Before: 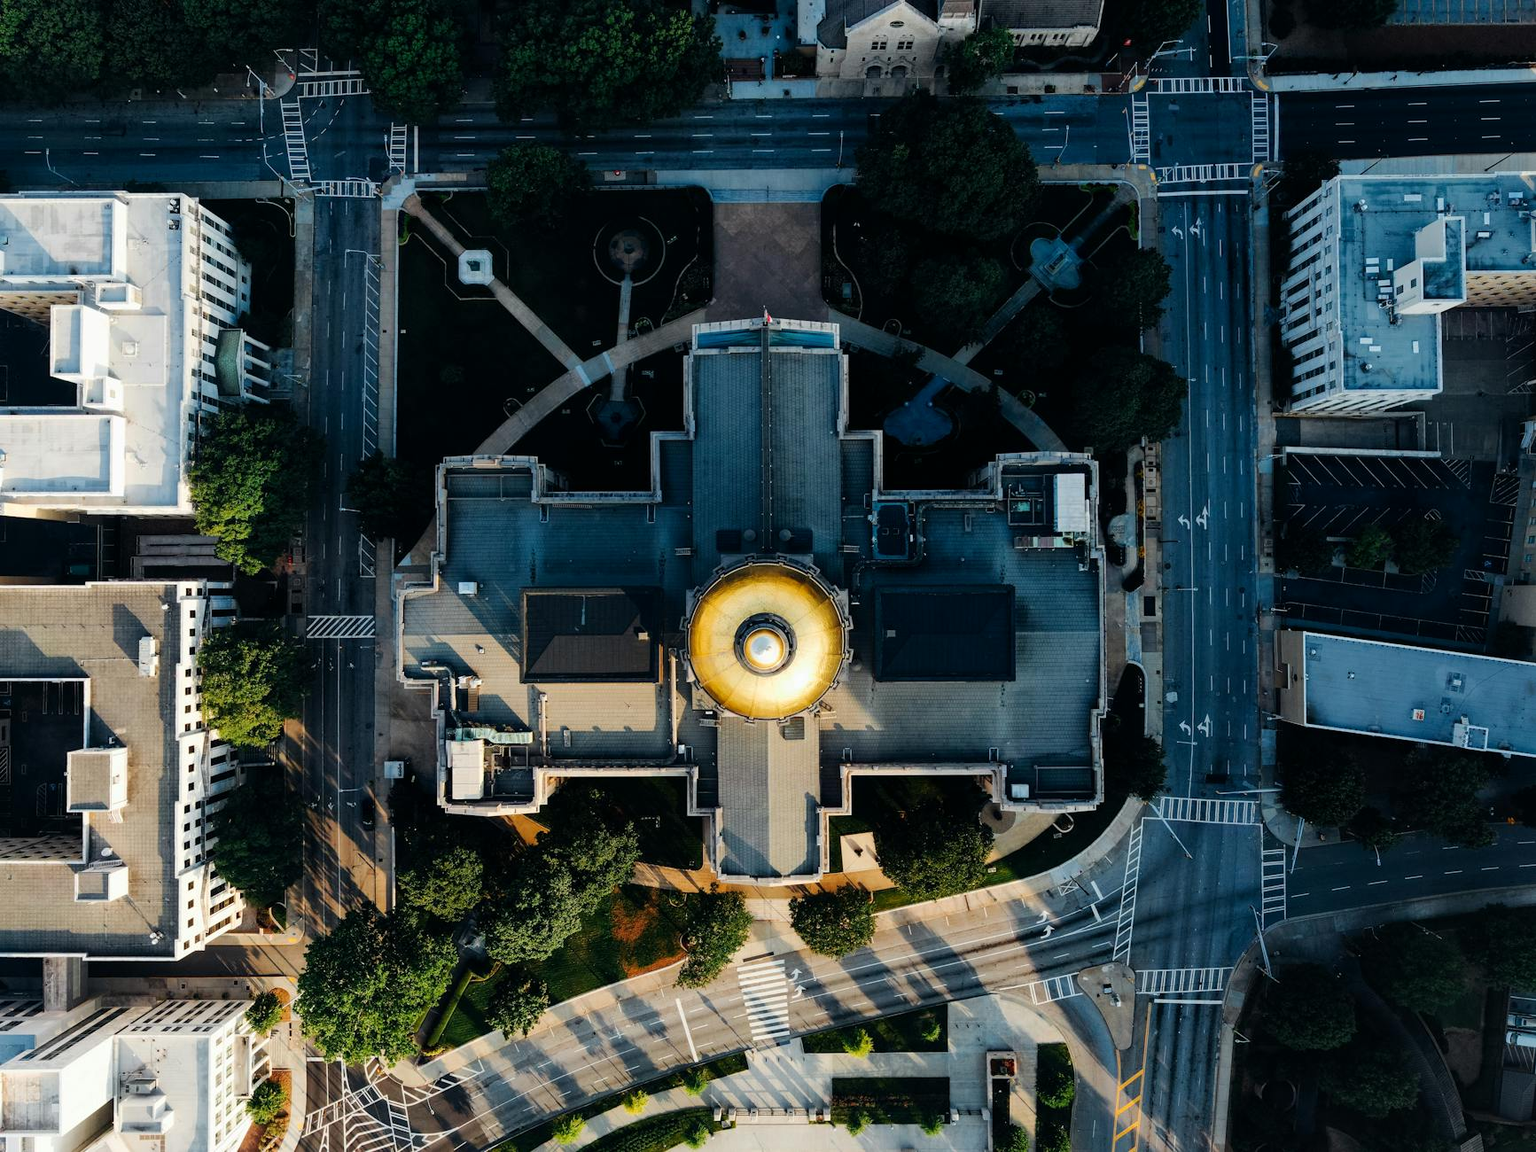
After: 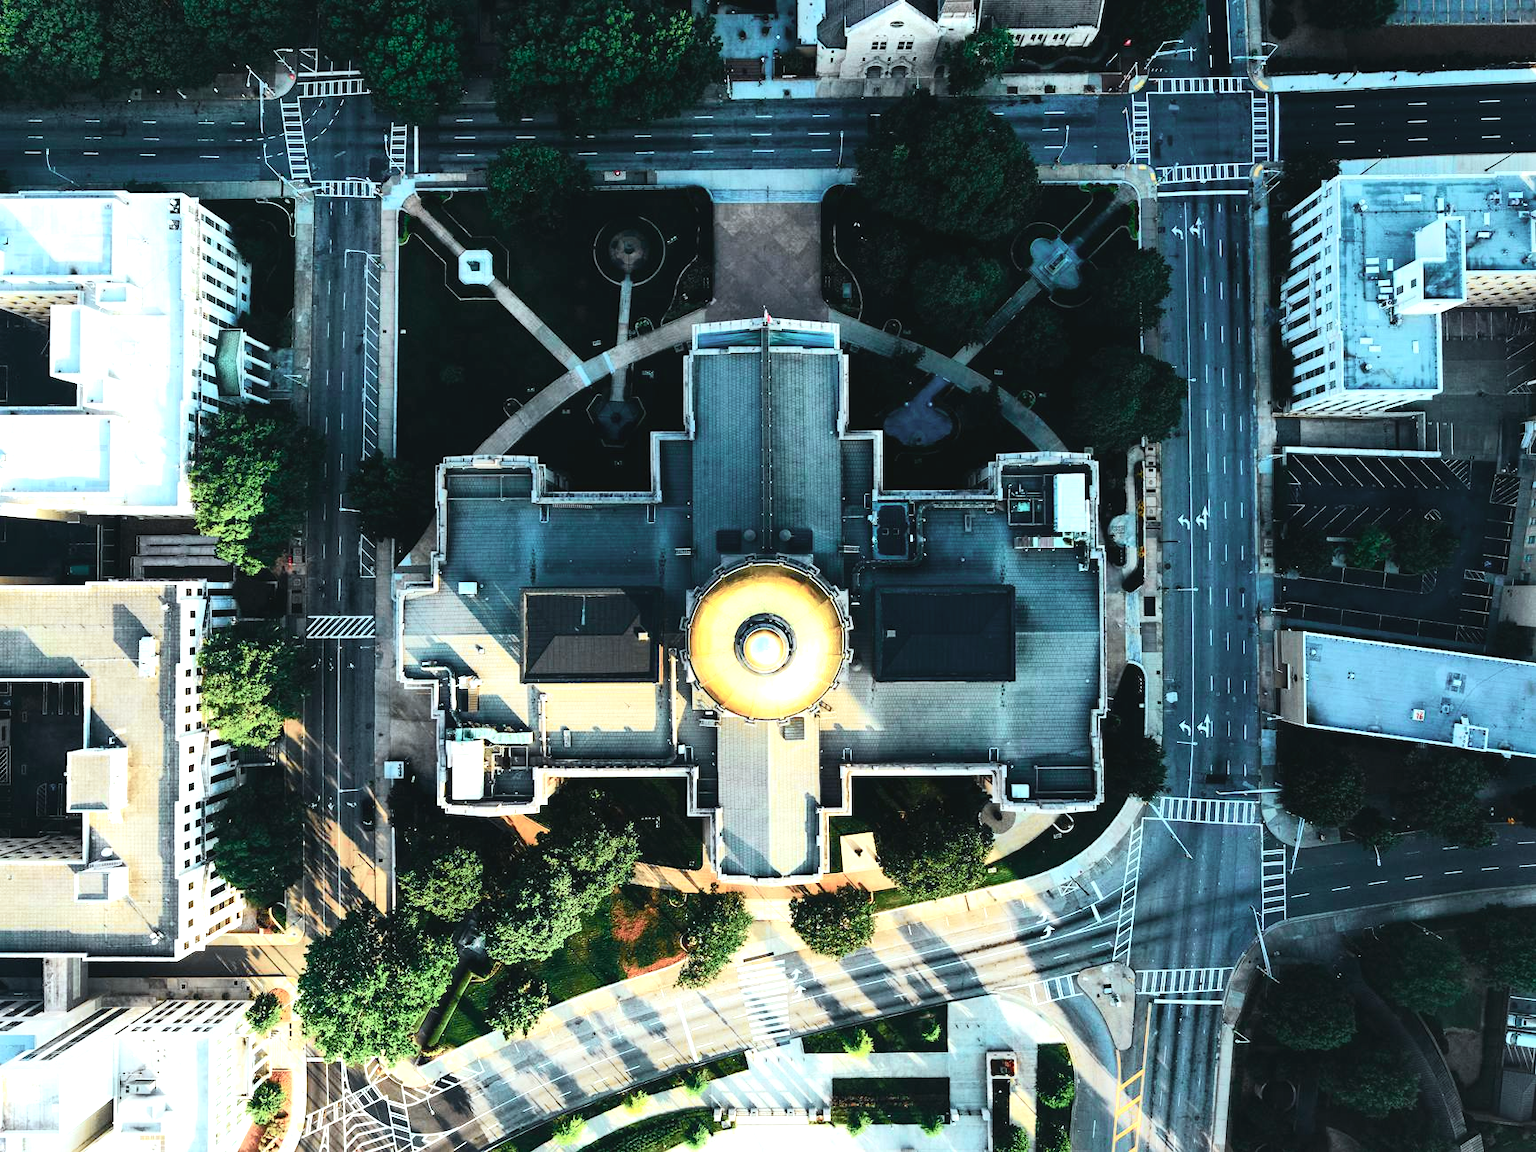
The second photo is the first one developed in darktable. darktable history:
exposure: black level correction -0.002, exposure 1.35 EV, compensate highlight preservation false
tone curve: curves: ch0 [(0, 0.013) (0.104, 0.103) (0.258, 0.267) (0.448, 0.487) (0.709, 0.794) (0.895, 0.915) (0.994, 0.971)]; ch1 [(0, 0) (0.335, 0.298) (0.446, 0.413) (0.488, 0.484) (0.515, 0.508) (0.584, 0.623) (0.635, 0.661) (1, 1)]; ch2 [(0, 0) (0.314, 0.306) (0.436, 0.447) (0.502, 0.503) (0.538, 0.541) (0.568, 0.603) (0.641, 0.635) (0.717, 0.701) (1, 1)], color space Lab, independent channels, preserve colors none
contrast brightness saturation: contrast 0.06, brightness -0.01, saturation -0.23
white balance: red 0.925, blue 1.046
